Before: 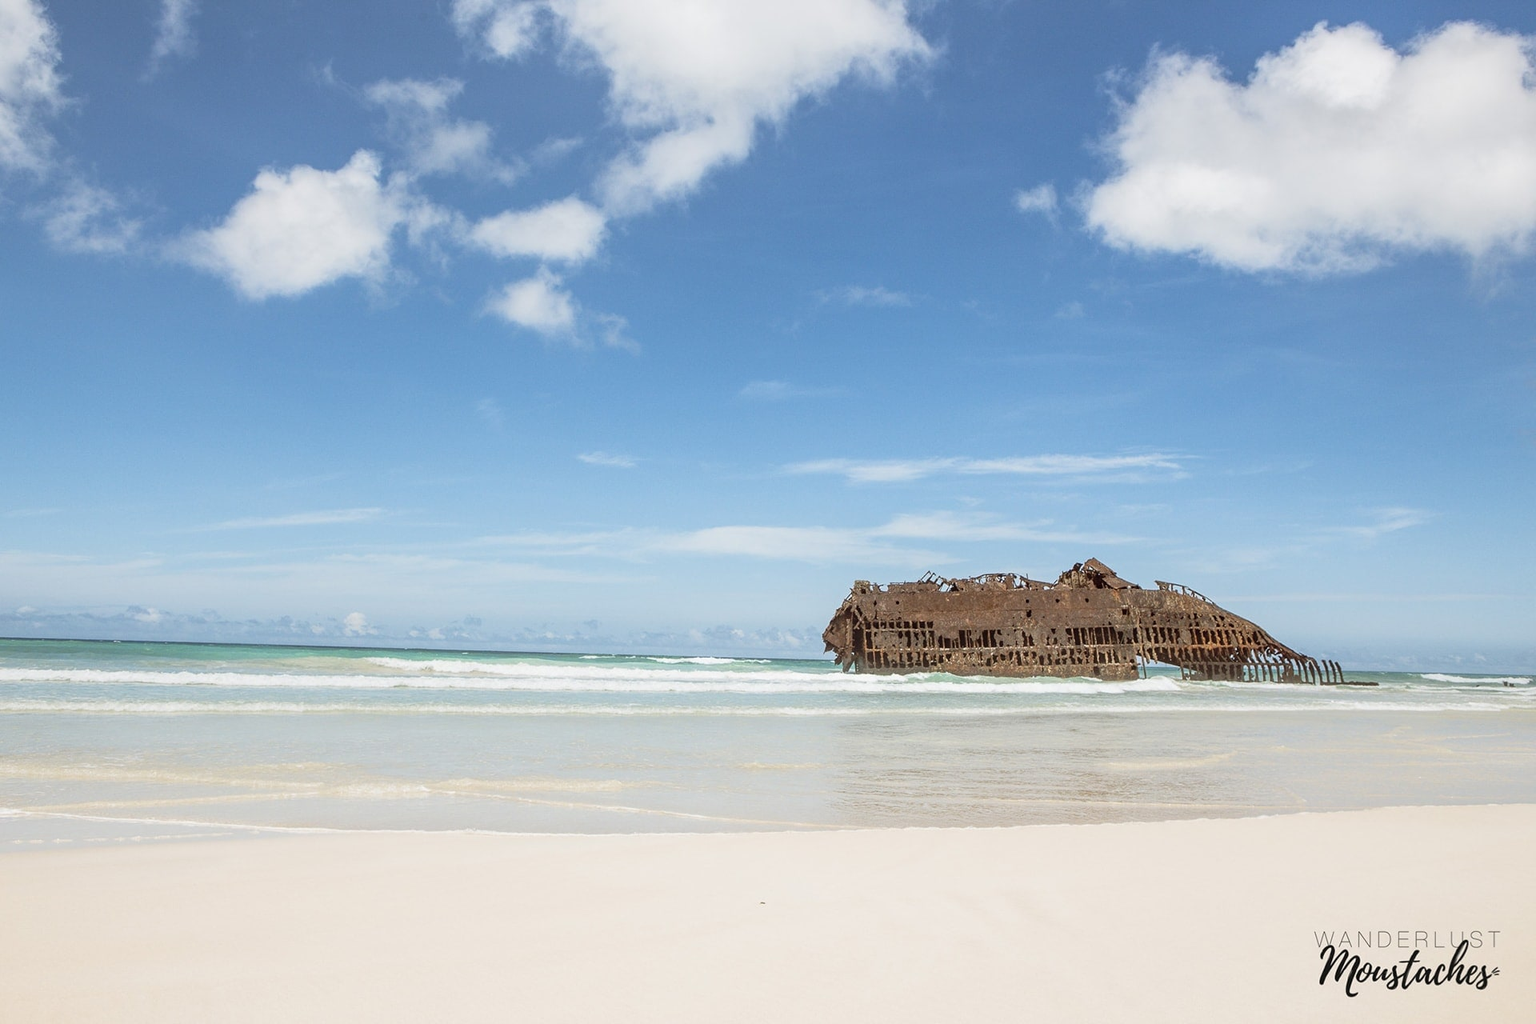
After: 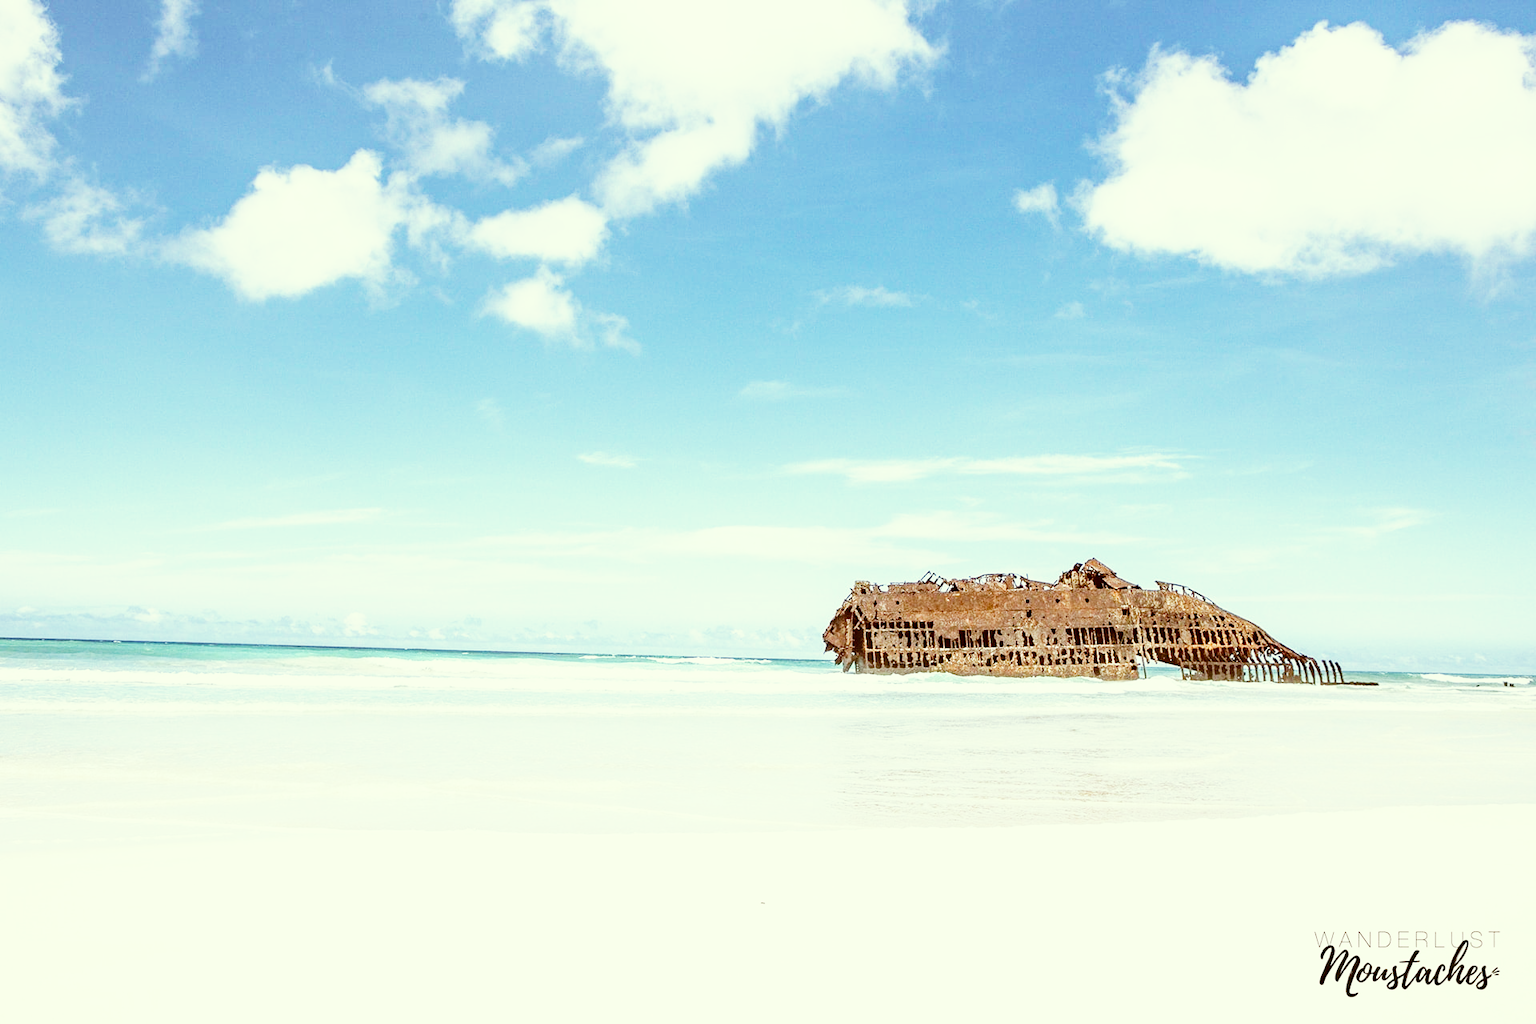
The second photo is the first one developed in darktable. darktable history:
base curve: curves: ch0 [(0, 0) (0.007, 0.004) (0.027, 0.03) (0.046, 0.07) (0.207, 0.54) (0.442, 0.872) (0.673, 0.972) (1, 1)], preserve colors none
exposure: black level correction 0.001, compensate highlight preservation false
color calibration: illuminant as shot in camera, x 0.369, y 0.382, temperature 4318.68 K
haze removal: compatibility mode true, adaptive false
color correction: highlights a* -5.41, highlights b* 9.8, shadows a* 9.46, shadows b* 24.73
